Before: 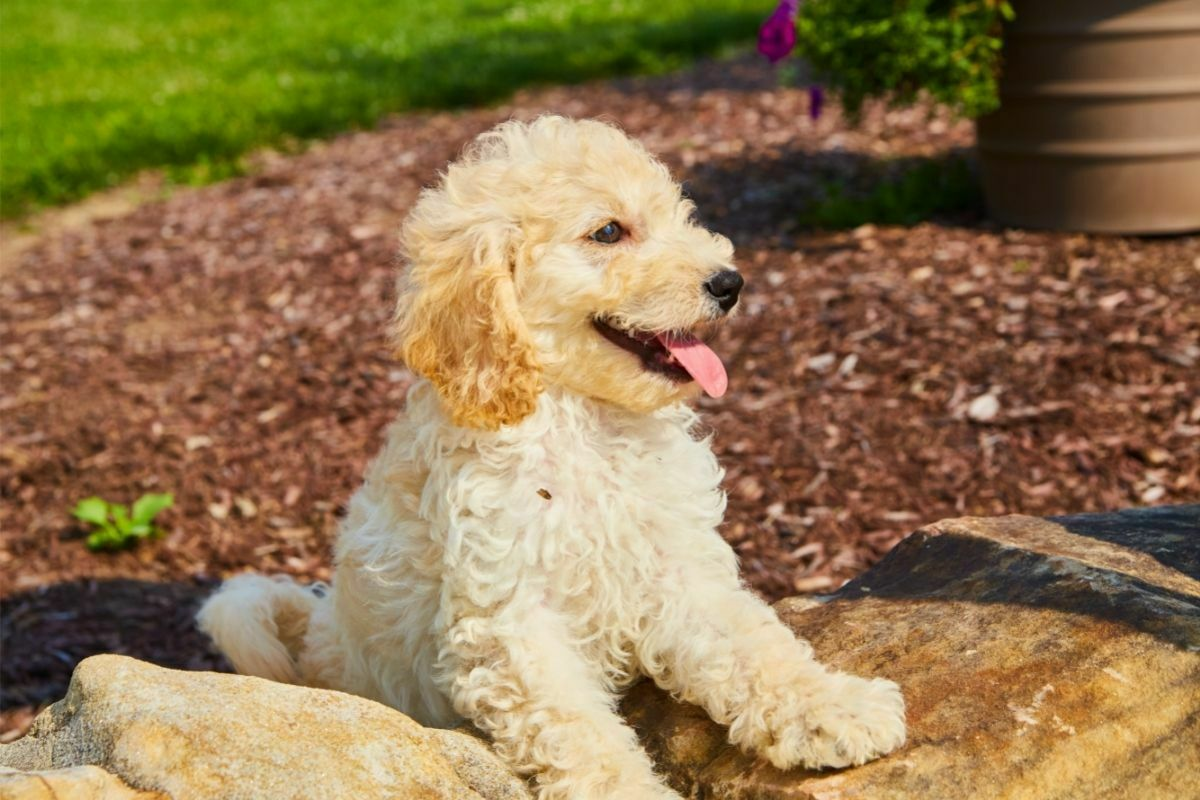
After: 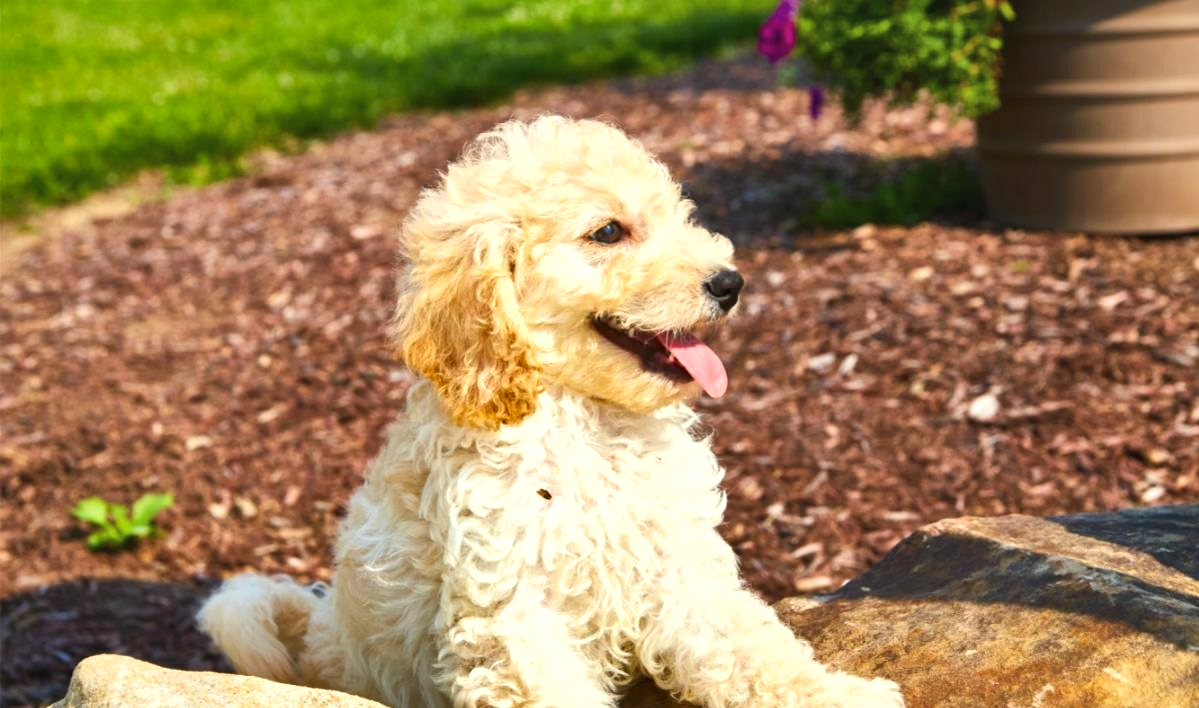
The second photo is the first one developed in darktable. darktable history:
shadows and highlights: low approximation 0.01, soften with gaussian
crop and rotate: top 0%, bottom 11.487%
exposure: black level correction -0.002, exposure 0.54 EV, compensate highlight preservation false
